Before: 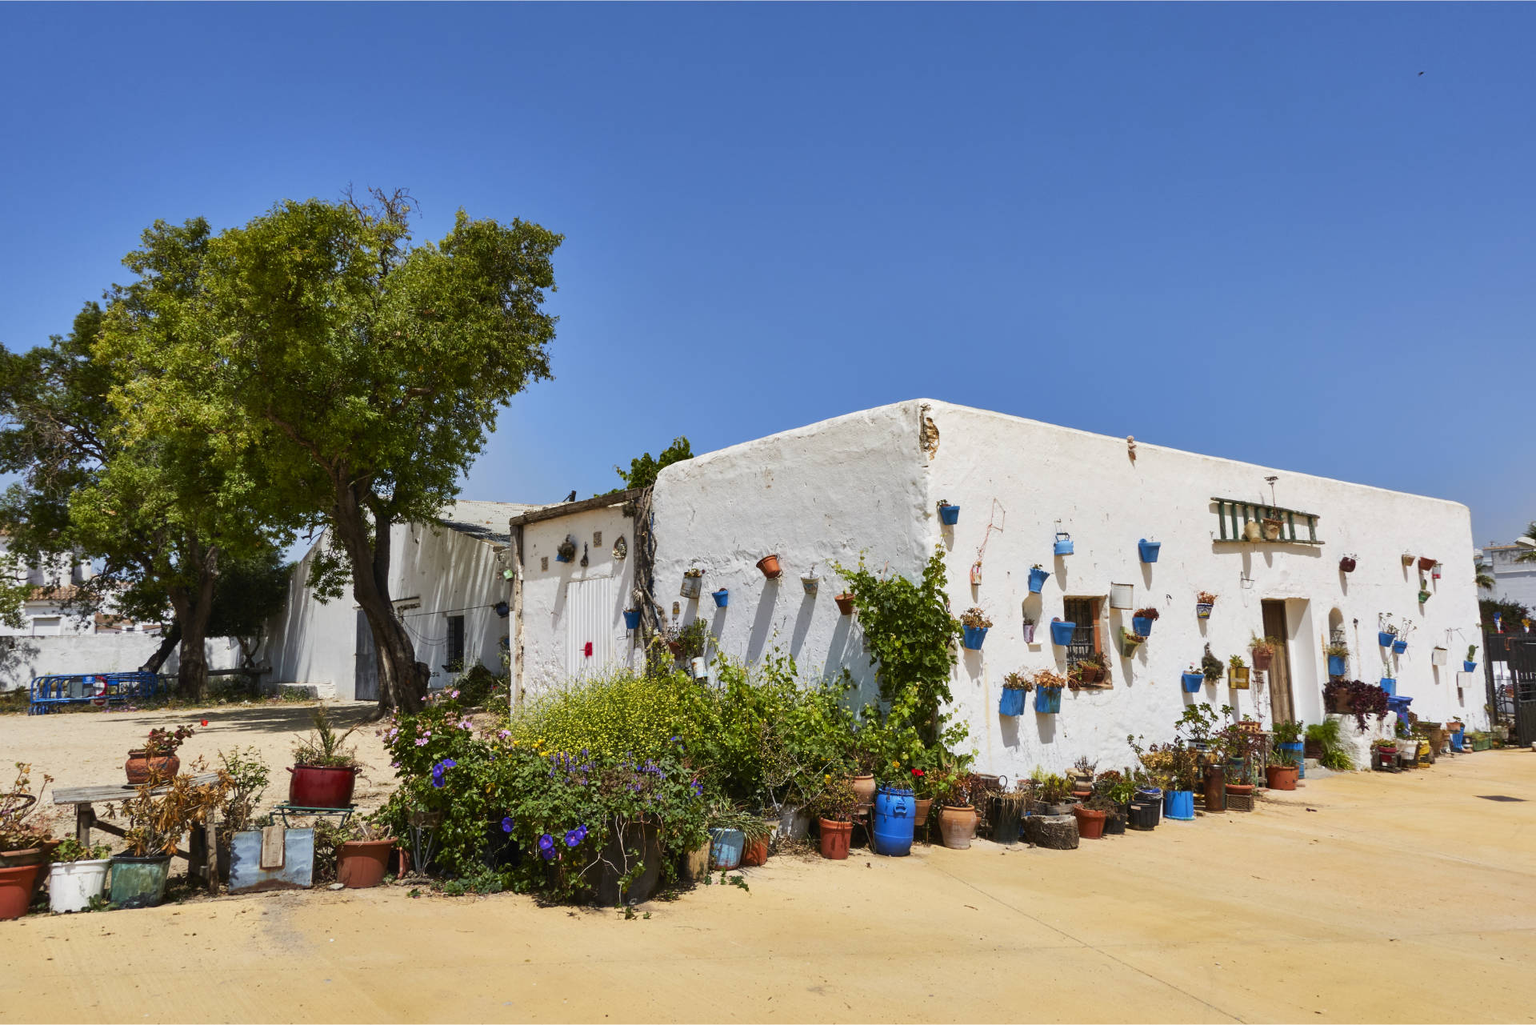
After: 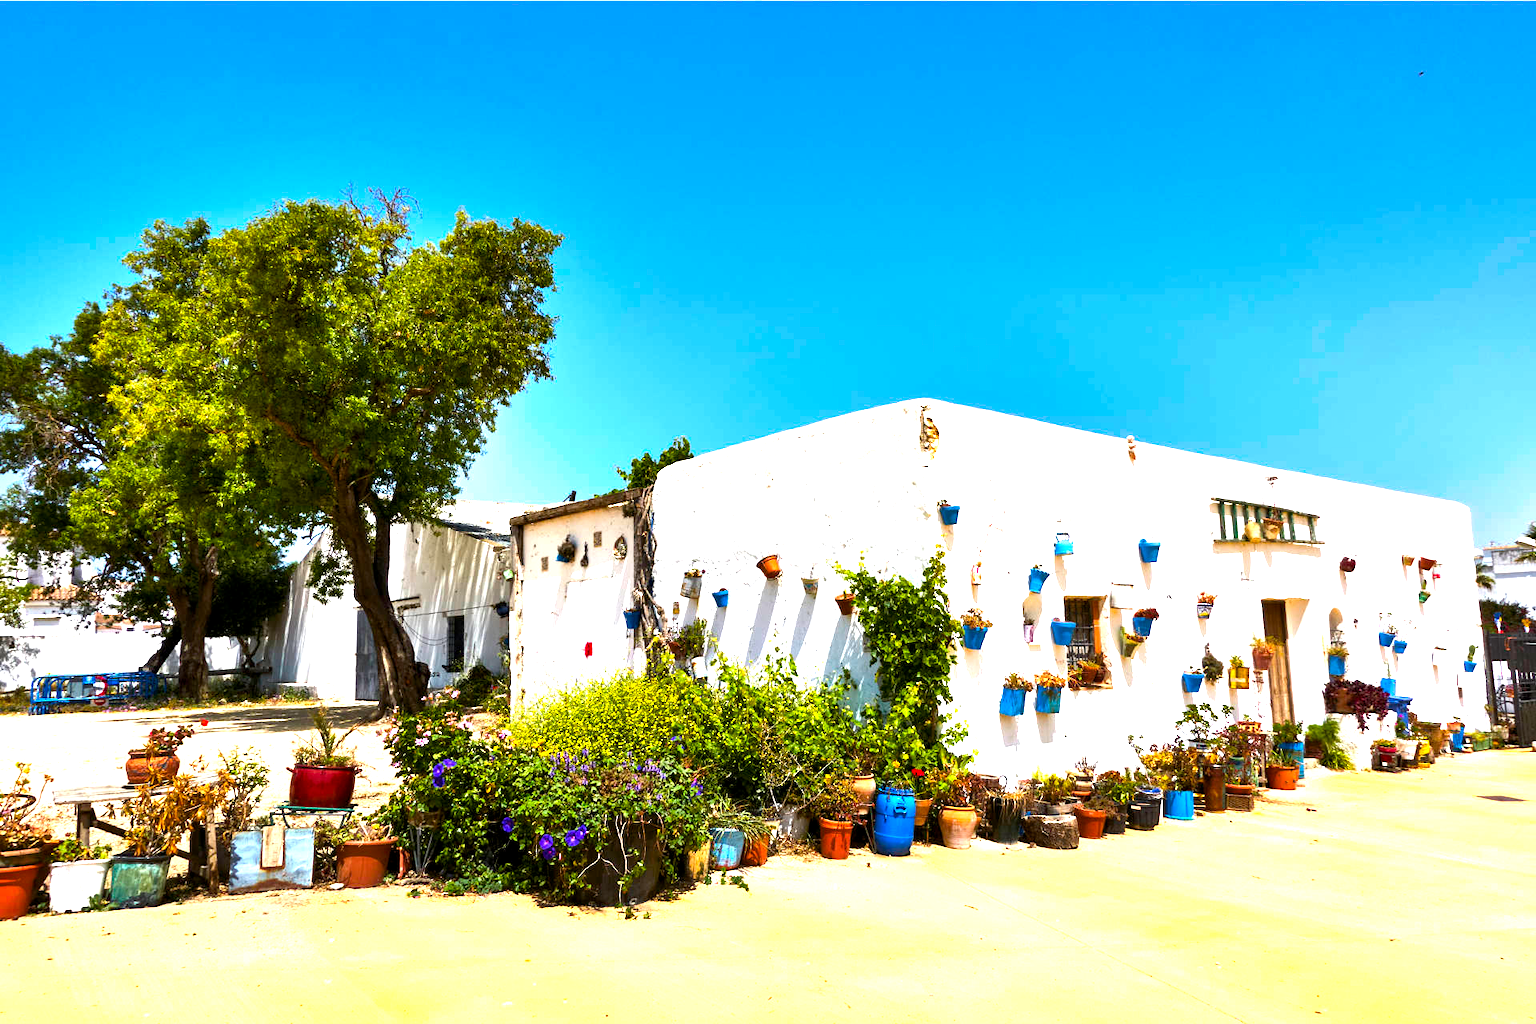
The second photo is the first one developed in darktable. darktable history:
exposure: exposure 1.07 EV, compensate exposure bias true, compensate highlight preservation false
color balance rgb: shadows lift › chroma 0.847%, shadows lift › hue 115.83°, global offset › luminance -0.497%, perceptual saturation grading › global saturation 31.024%, perceptual brilliance grading › highlights 10.453%, perceptual brilliance grading › shadows -11.215%, global vibrance 5.449%, contrast 3.69%
